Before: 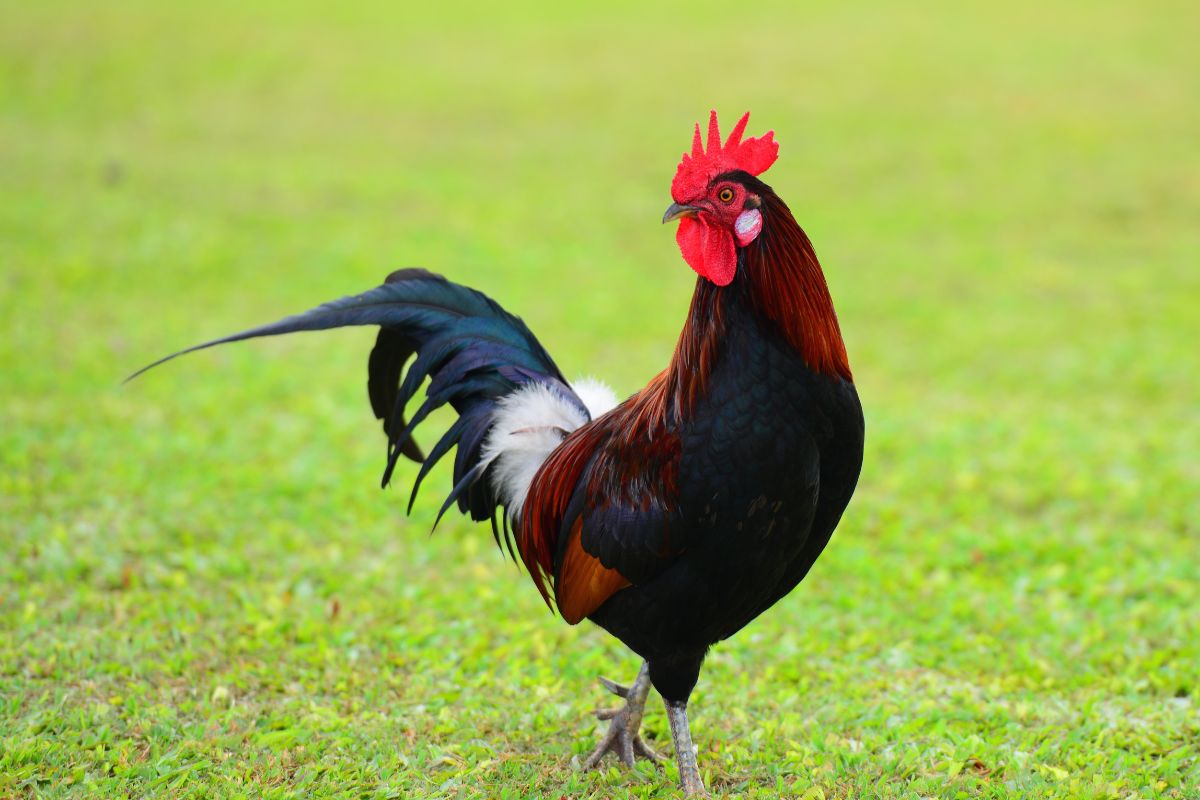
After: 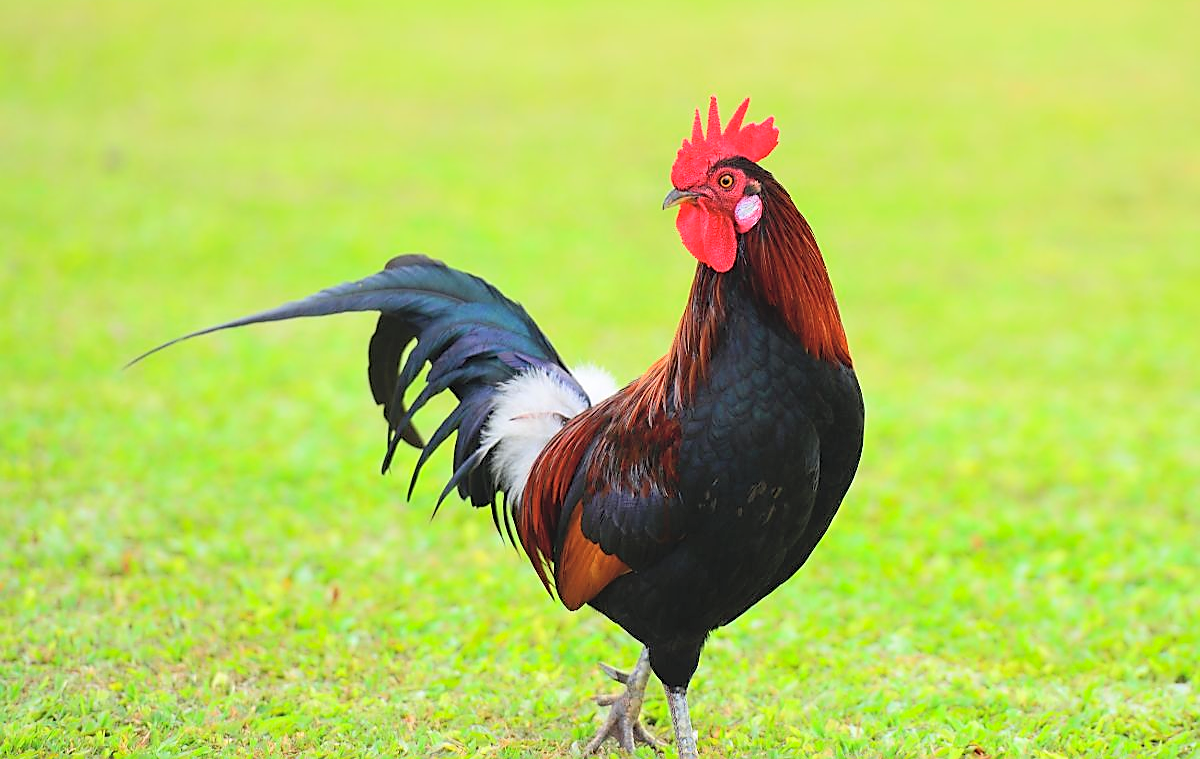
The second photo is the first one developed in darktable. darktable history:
sharpen: radius 1.369, amount 1.235, threshold 0.775
contrast brightness saturation: contrast 0.103, brightness 0.318, saturation 0.139
crop and rotate: top 1.974%, bottom 3.032%
